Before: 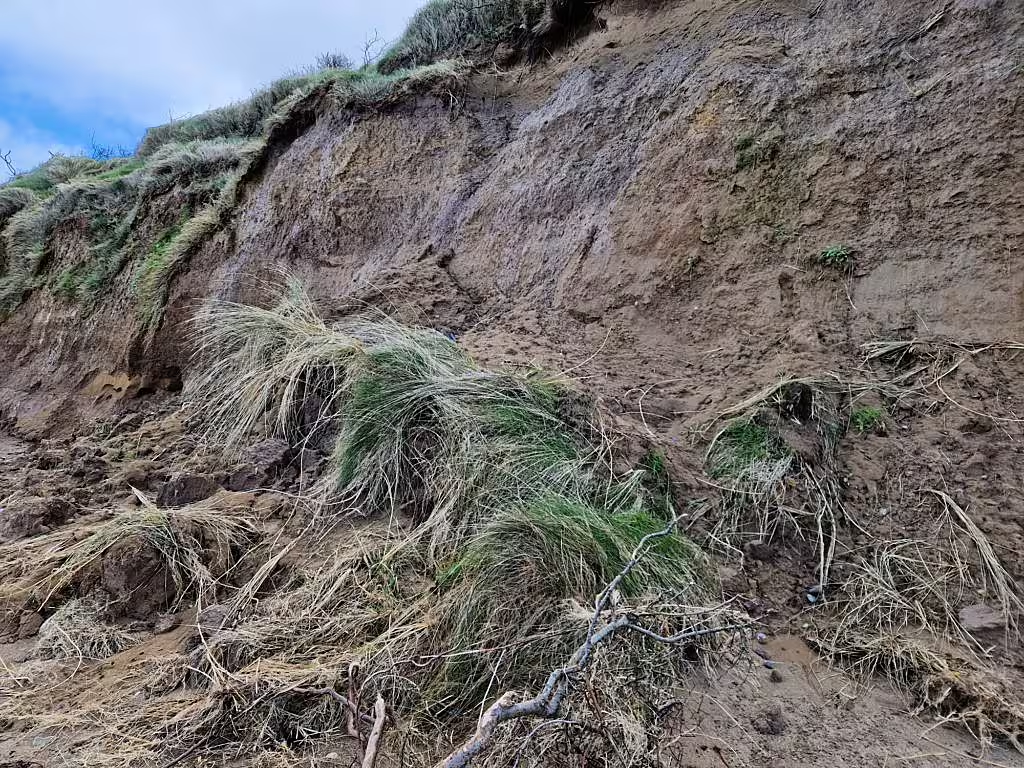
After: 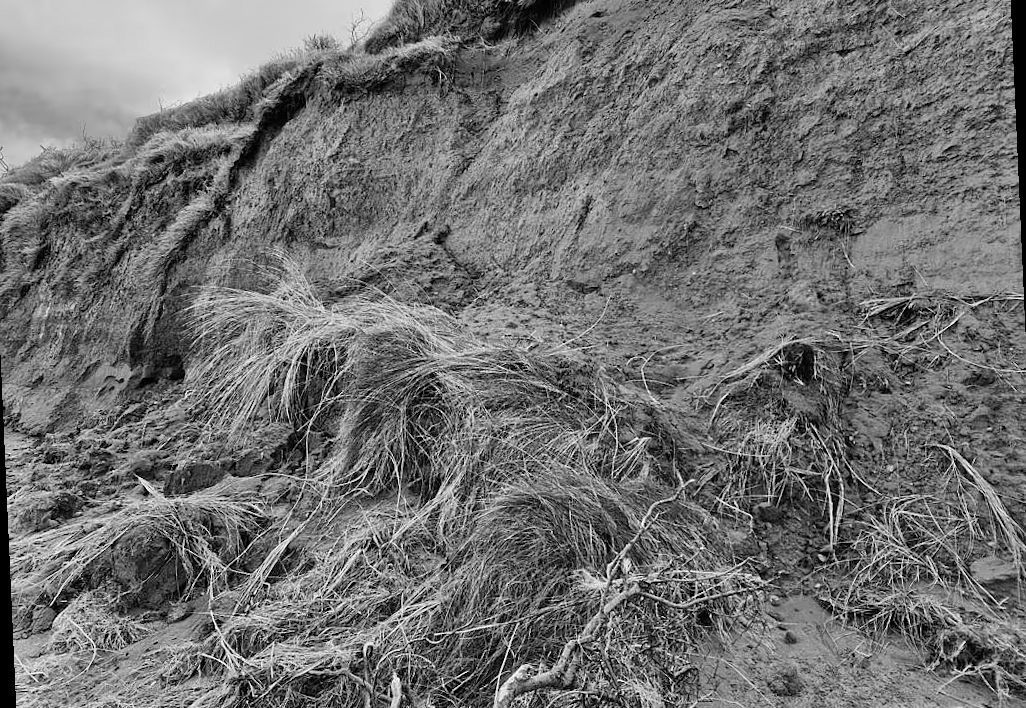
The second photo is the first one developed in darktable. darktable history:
crop: left 1.507%, top 6.147%, right 1.379%, bottom 6.637%
white balance: red 1.127, blue 0.943
monochrome: size 1
rotate and perspective: rotation -2.56°, automatic cropping off
shadows and highlights: low approximation 0.01, soften with gaussian
